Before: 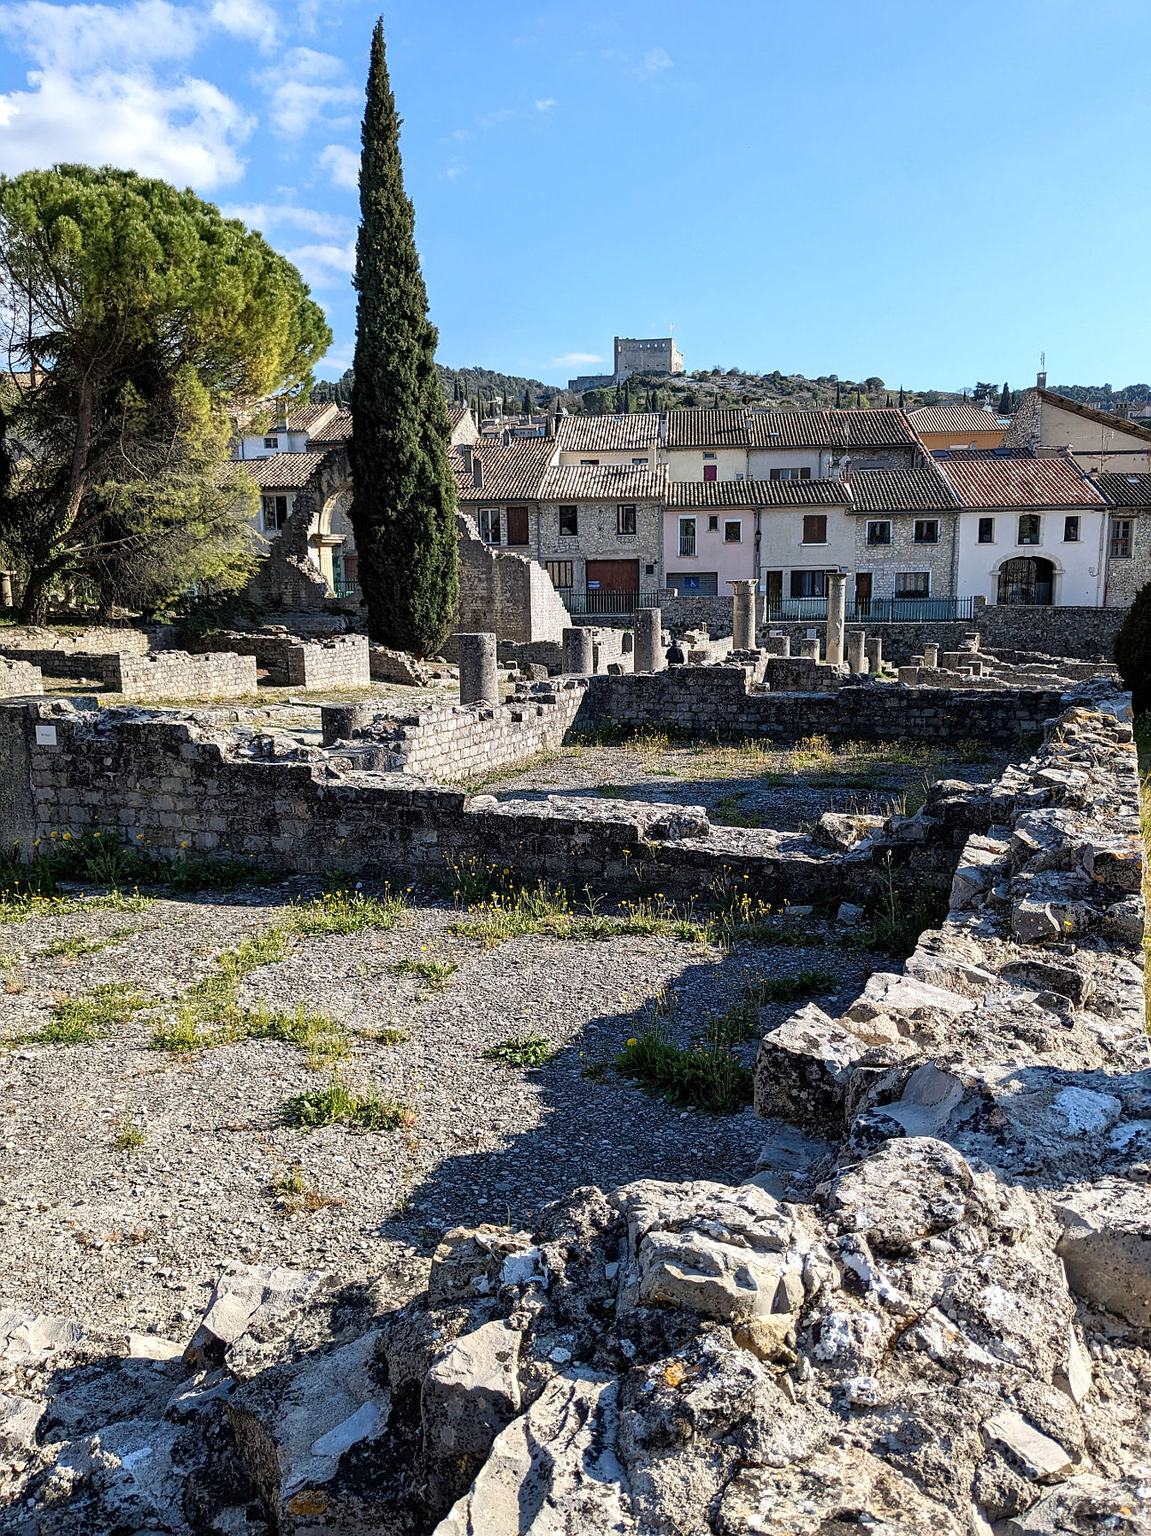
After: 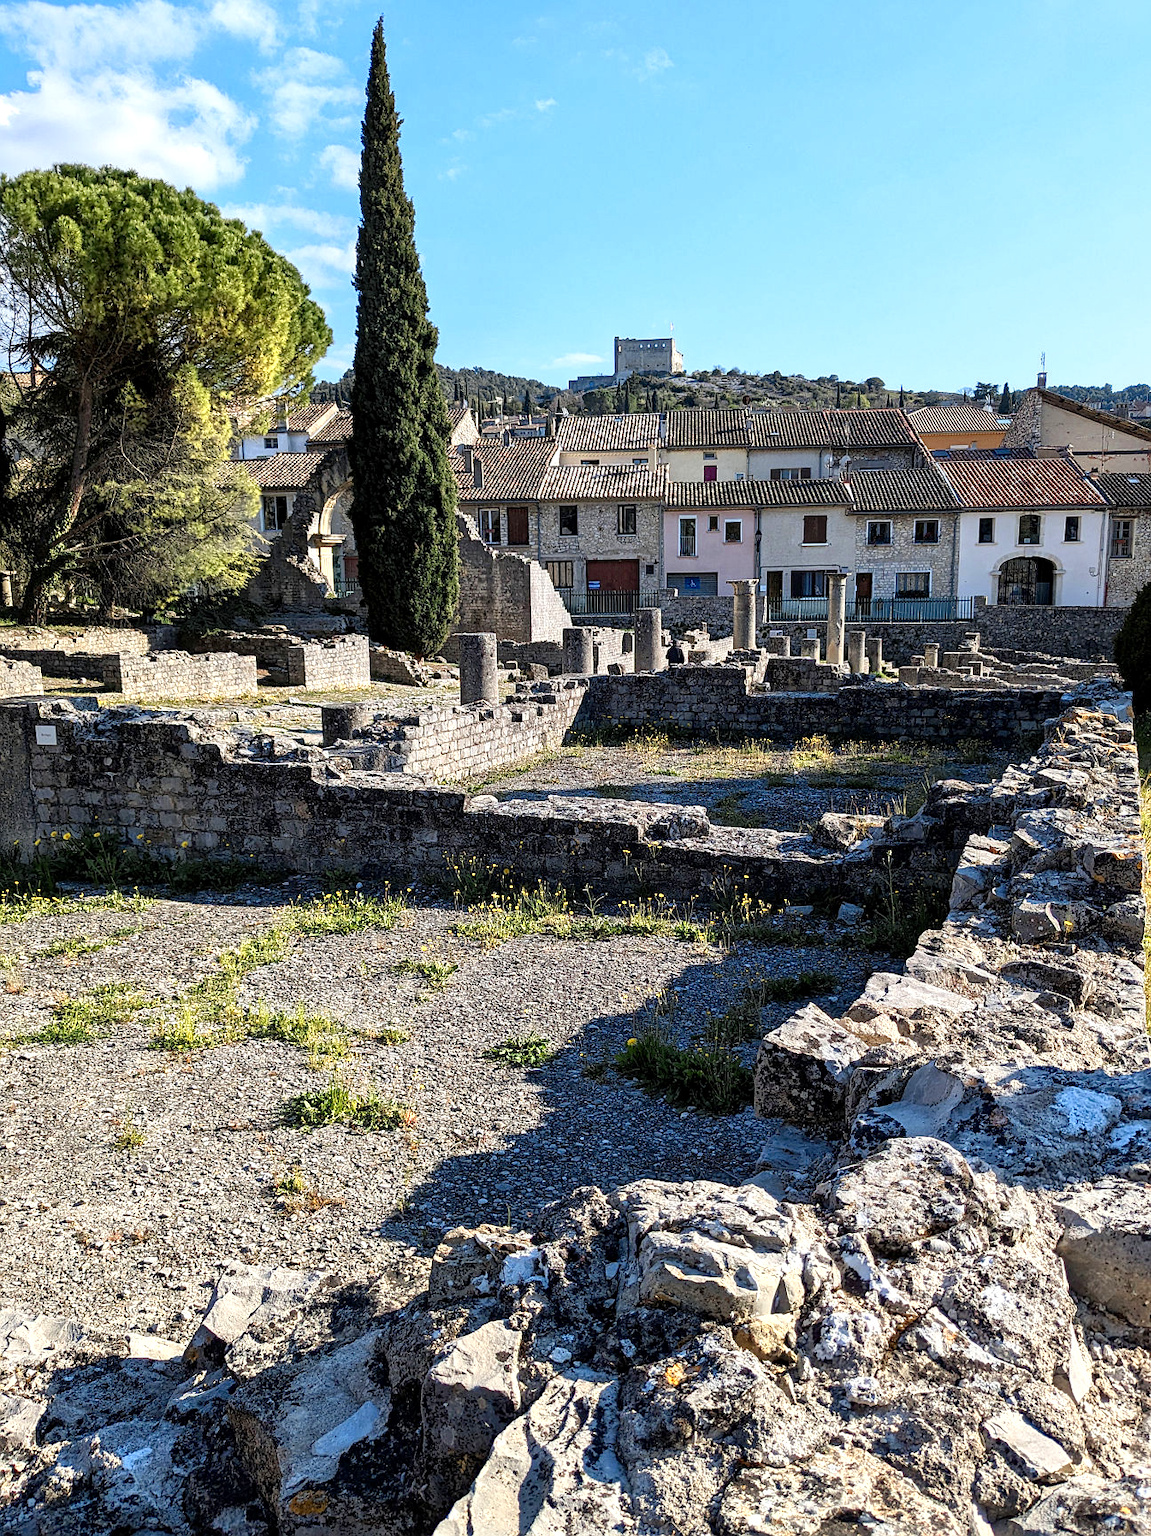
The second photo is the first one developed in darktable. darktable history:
color zones: curves: ch0 [(0.004, 0.305) (0.261, 0.623) (0.389, 0.399) (0.708, 0.571) (0.947, 0.34)]; ch1 [(0.025, 0.645) (0.229, 0.584) (0.326, 0.551) (0.484, 0.262) (0.757, 0.643)]
local contrast: mode bilateral grid, contrast 20, coarseness 50, detail 120%, midtone range 0.2
